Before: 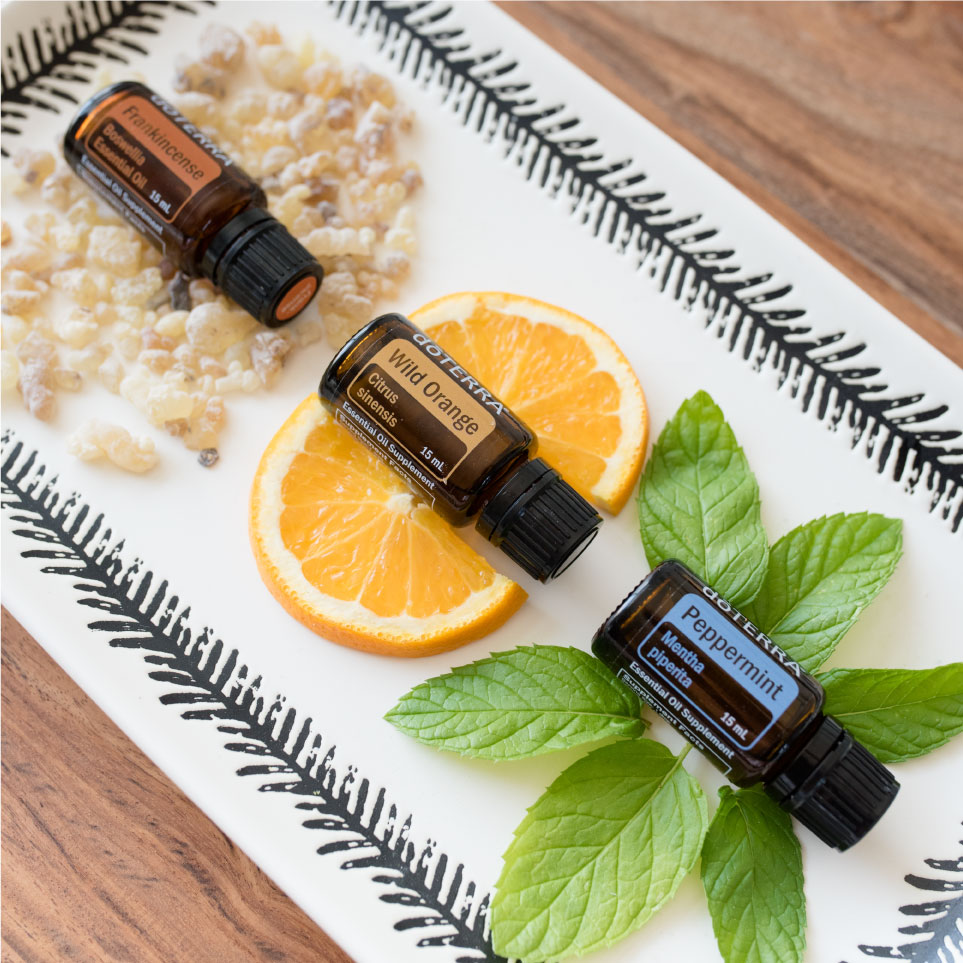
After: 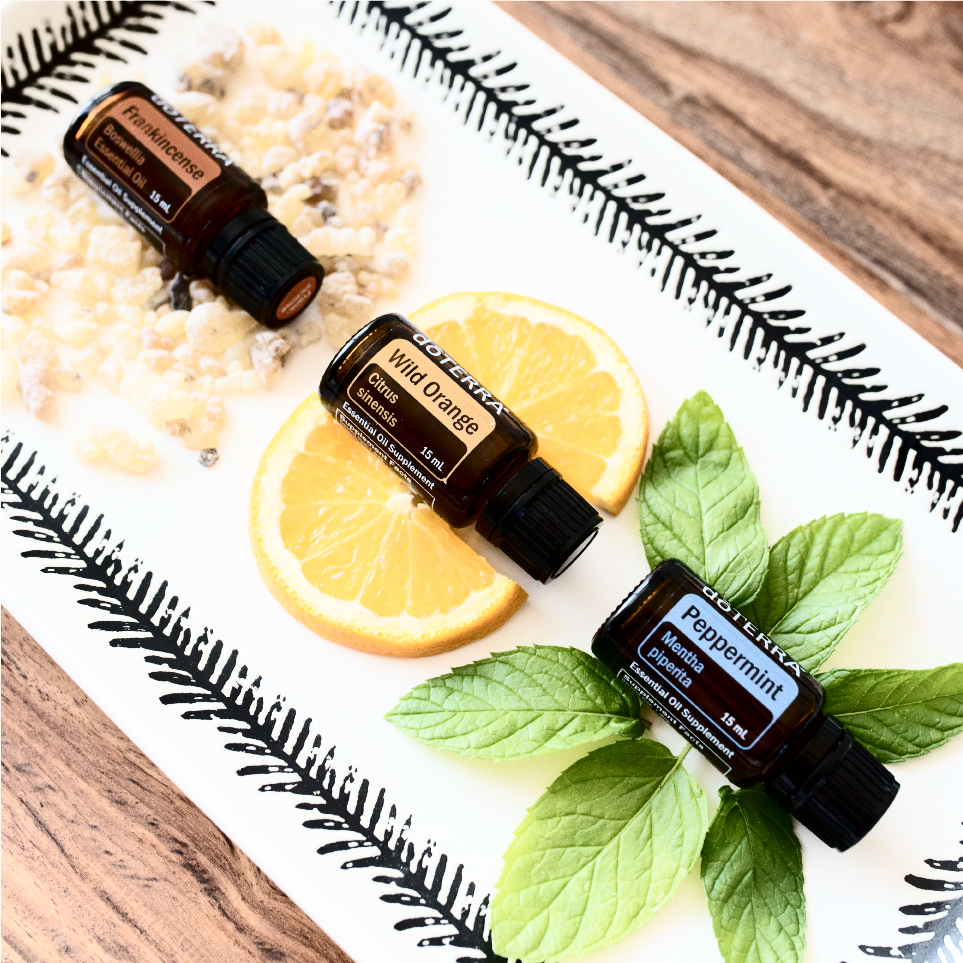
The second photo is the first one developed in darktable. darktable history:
contrast brightness saturation: contrast 0.512, saturation -0.095
